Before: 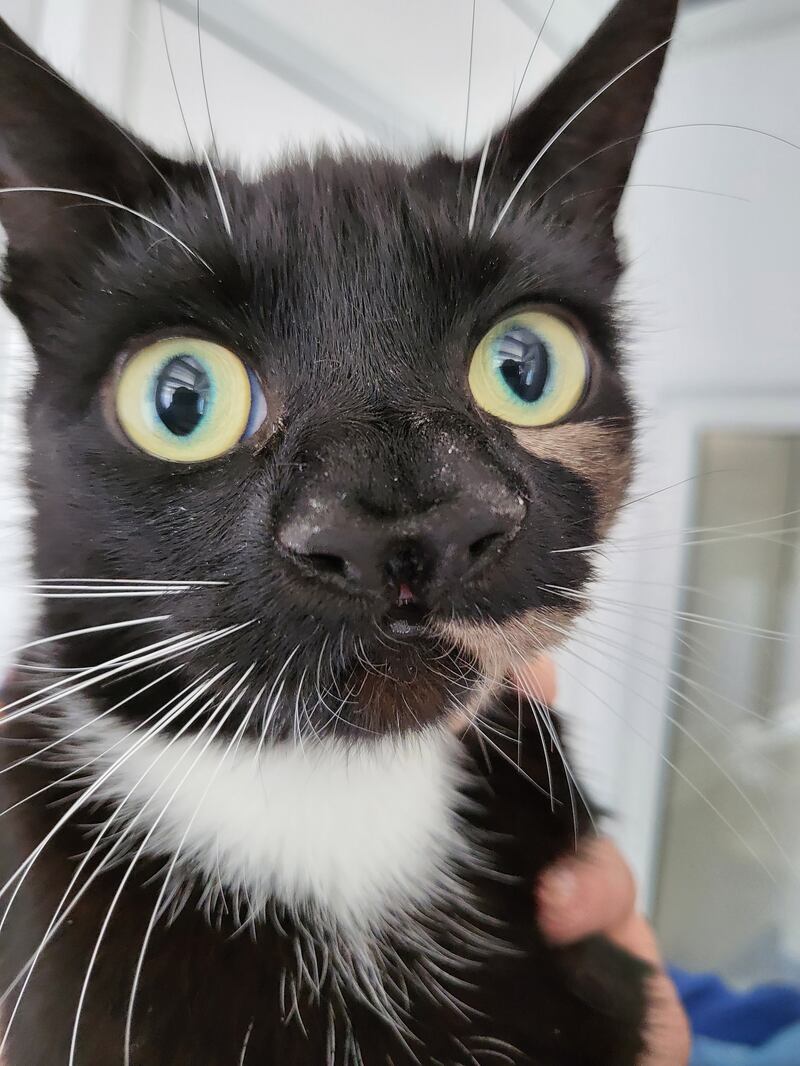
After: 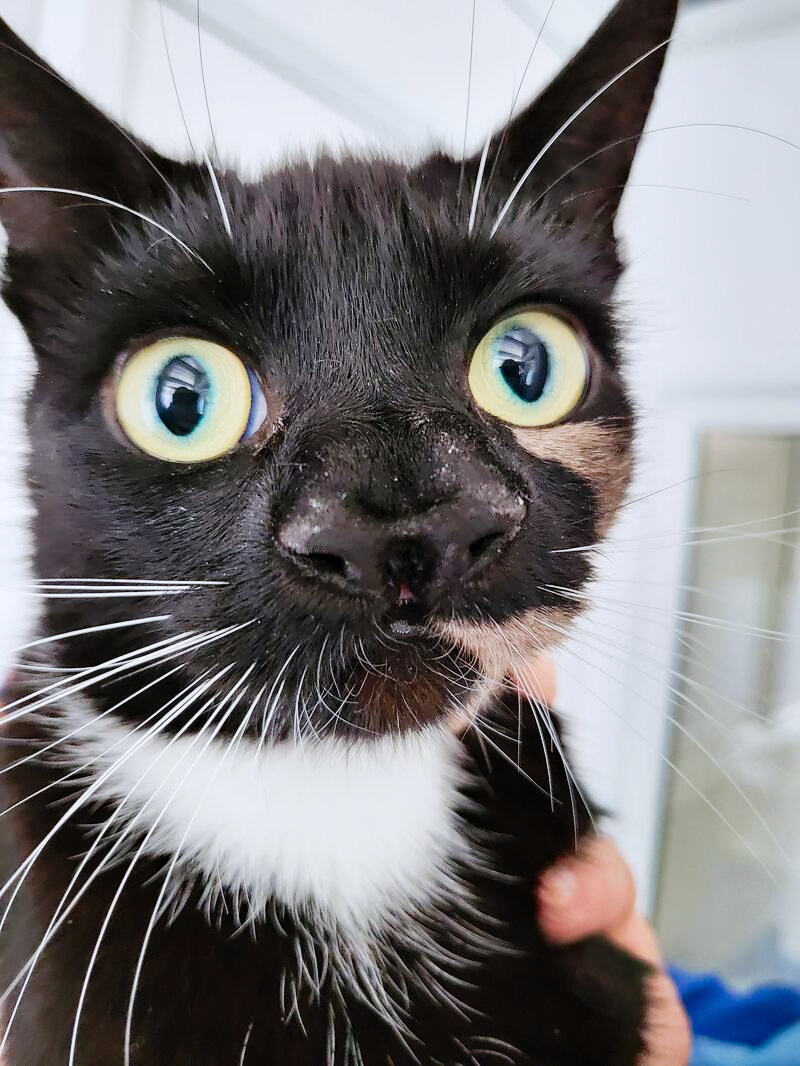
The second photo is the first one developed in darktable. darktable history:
tone curve: curves: ch0 [(0, 0.003) (0.044, 0.032) (0.12, 0.089) (0.19, 0.175) (0.271, 0.294) (0.457, 0.546) (0.588, 0.71) (0.701, 0.815) (0.86, 0.922) (1, 0.982)]; ch1 [(0, 0) (0.247, 0.215) (0.433, 0.382) (0.466, 0.426) (0.493, 0.481) (0.501, 0.5) (0.517, 0.524) (0.557, 0.582) (0.598, 0.651) (0.671, 0.735) (0.796, 0.85) (1, 1)]; ch2 [(0, 0) (0.249, 0.216) (0.357, 0.317) (0.448, 0.432) (0.478, 0.492) (0.498, 0.499) (0.517, 0.53) (0.537, 0.57) (0.569, 0.623) (0.61, 0.663) (0.706, 0.75) (0.808, 0.809) (0.991, 0.968)], preserve colors none
color correction: highlights a* -0.096, highlights b* -5.16, shadows a* -0.136, shadows b* -0.124
haze removal: compatibility mode true, adaptive false
